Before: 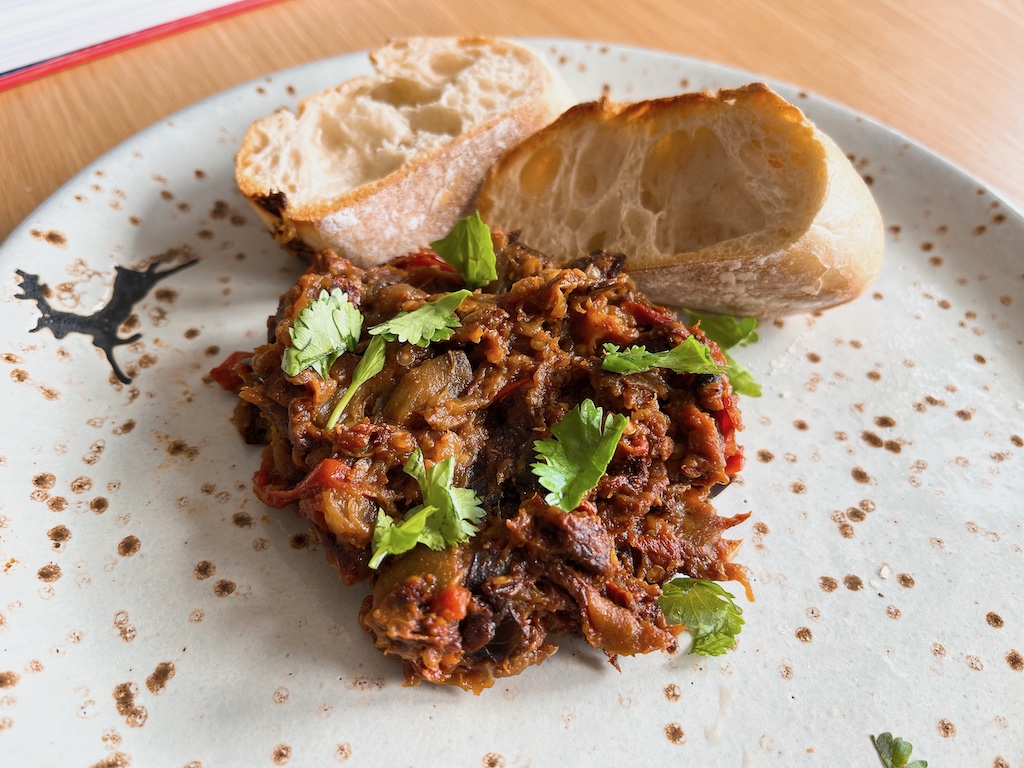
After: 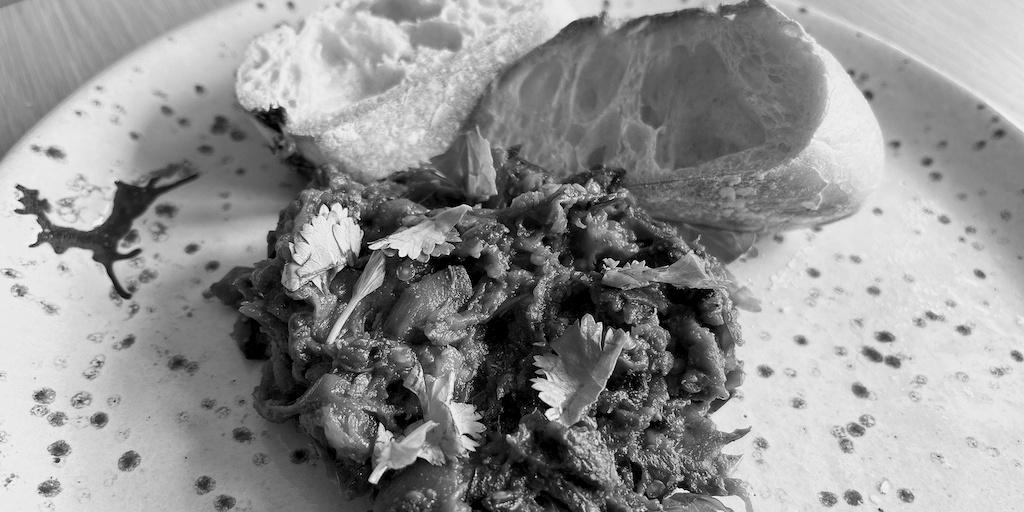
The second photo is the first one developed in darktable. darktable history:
monochrome: on, module defaults
crop: top 11.166%, bottom 22.168%
